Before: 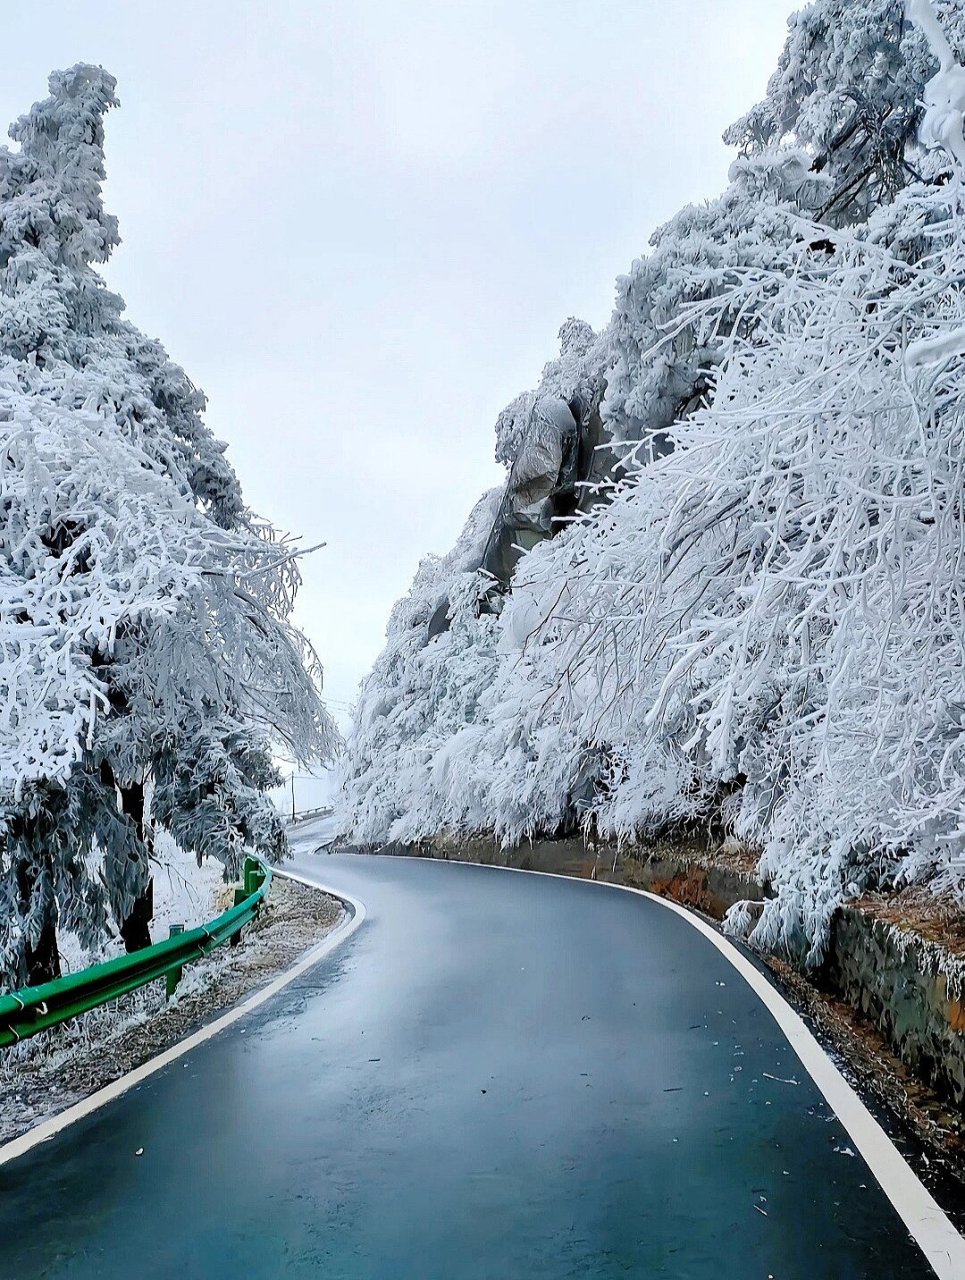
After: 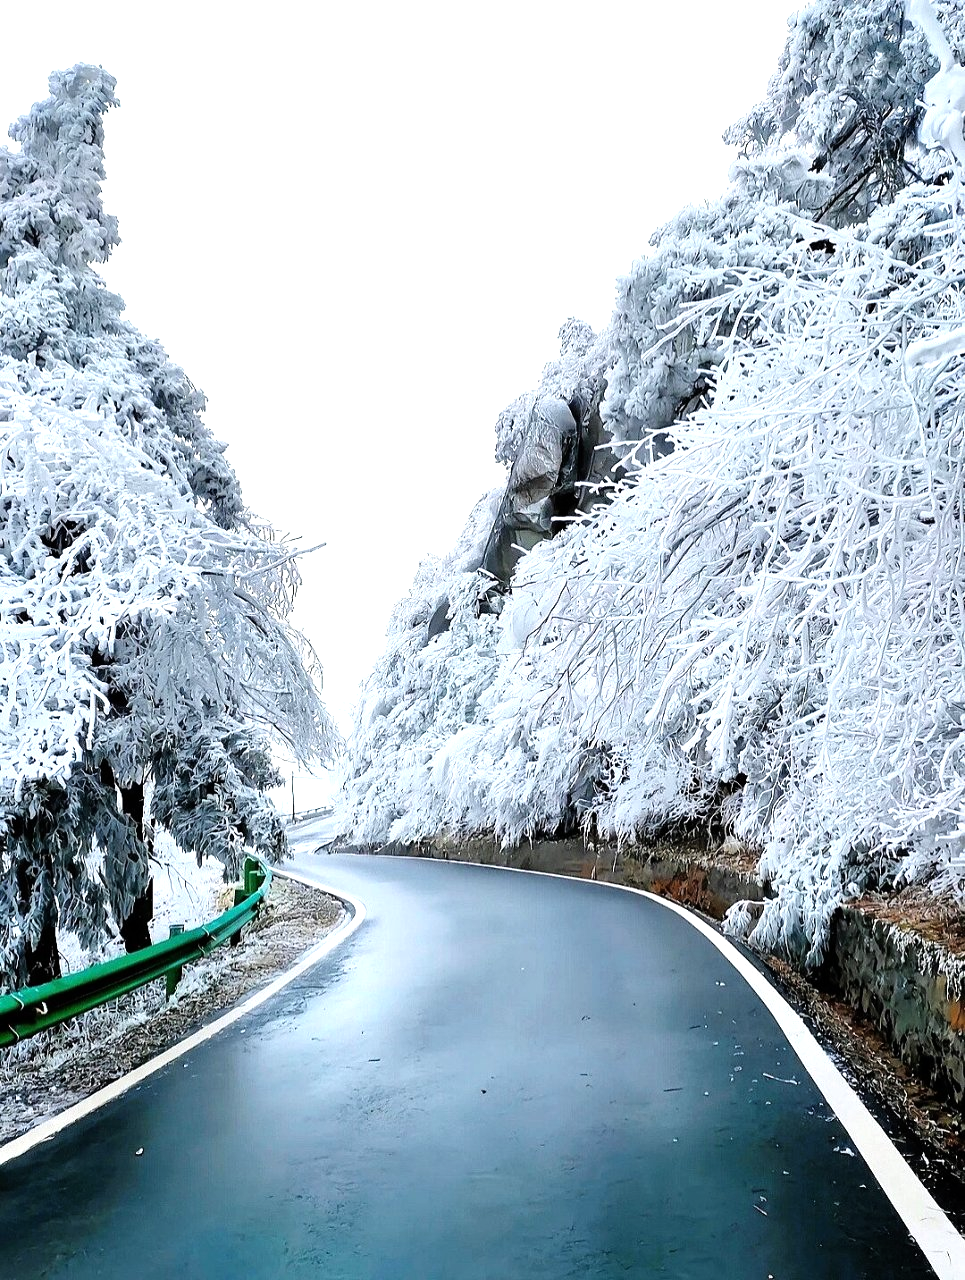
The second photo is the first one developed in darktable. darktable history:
tone equalizer: -8 EV -0.771 EV, -7 EV -0.697 EV, -6 EV -0.603 EV, -5 EV -0.403 EV, -3 EV 0.395 EV, -2 EV 0.6 EV, -1 EV 0.69 EV, +0 EV 0.745 EV, mask exposure compensation -0.505 EV
